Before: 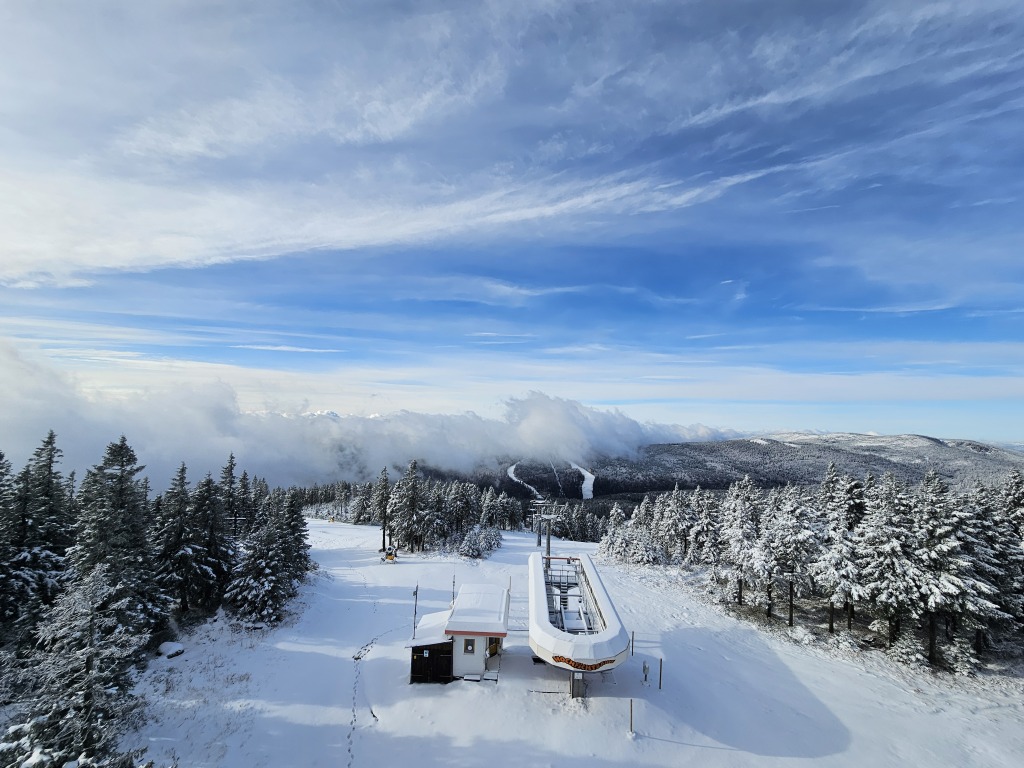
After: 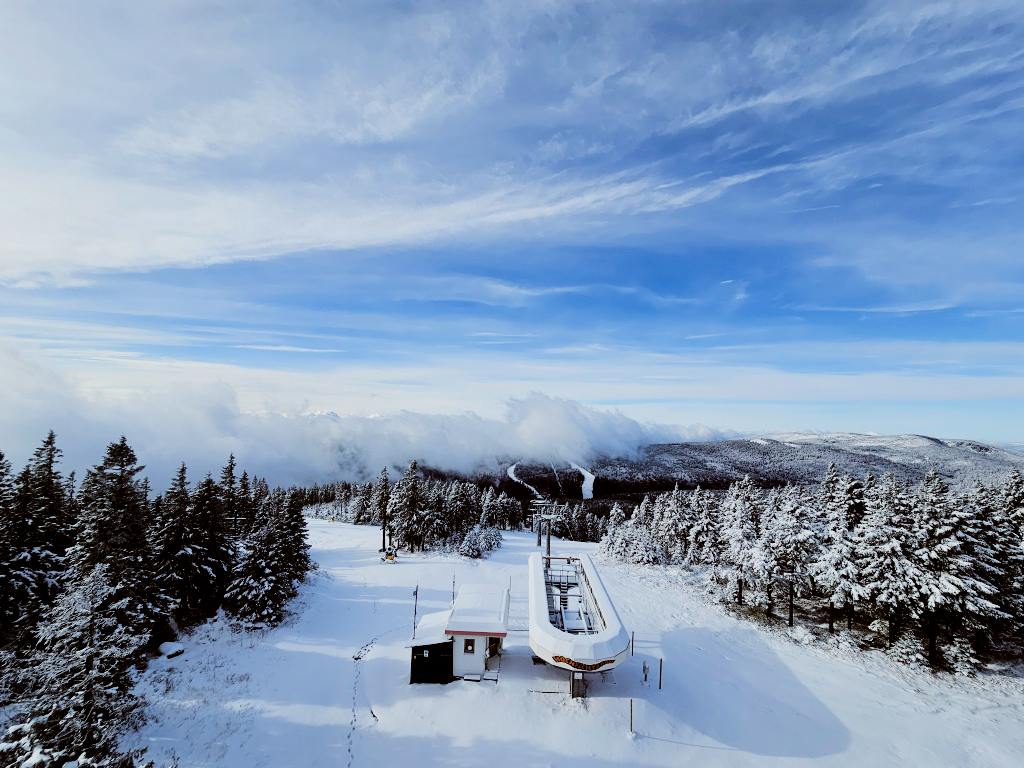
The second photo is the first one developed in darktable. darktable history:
filmic rgb: black relative exposure -5 EV, hardness 2.88, contrast 1.1, highlights saturation mix -20%
tone equalizer: -8 EV -0.417 EV, -7 EV -0.389 EV, -6 EV -0.333 EV, -5 EV -0.222 EV, -3 EV 0.222 EV, -2 EV 0.333 EV, -1 EV 0.389 EV, +0 EV 0.417 EV, edges refinement/feathering 500, mask exposure compensation -1.57 EV, preserve details no
exposure: black level correction 0.004, exposure 0.014 EV, compensate highlight preservation false
color balance: lift [1, 1.015, 1.004, 0.985], gamma [1, 0.958, 0.971, 1.042], gain [1, 0.956, 0.977, 1.044]
